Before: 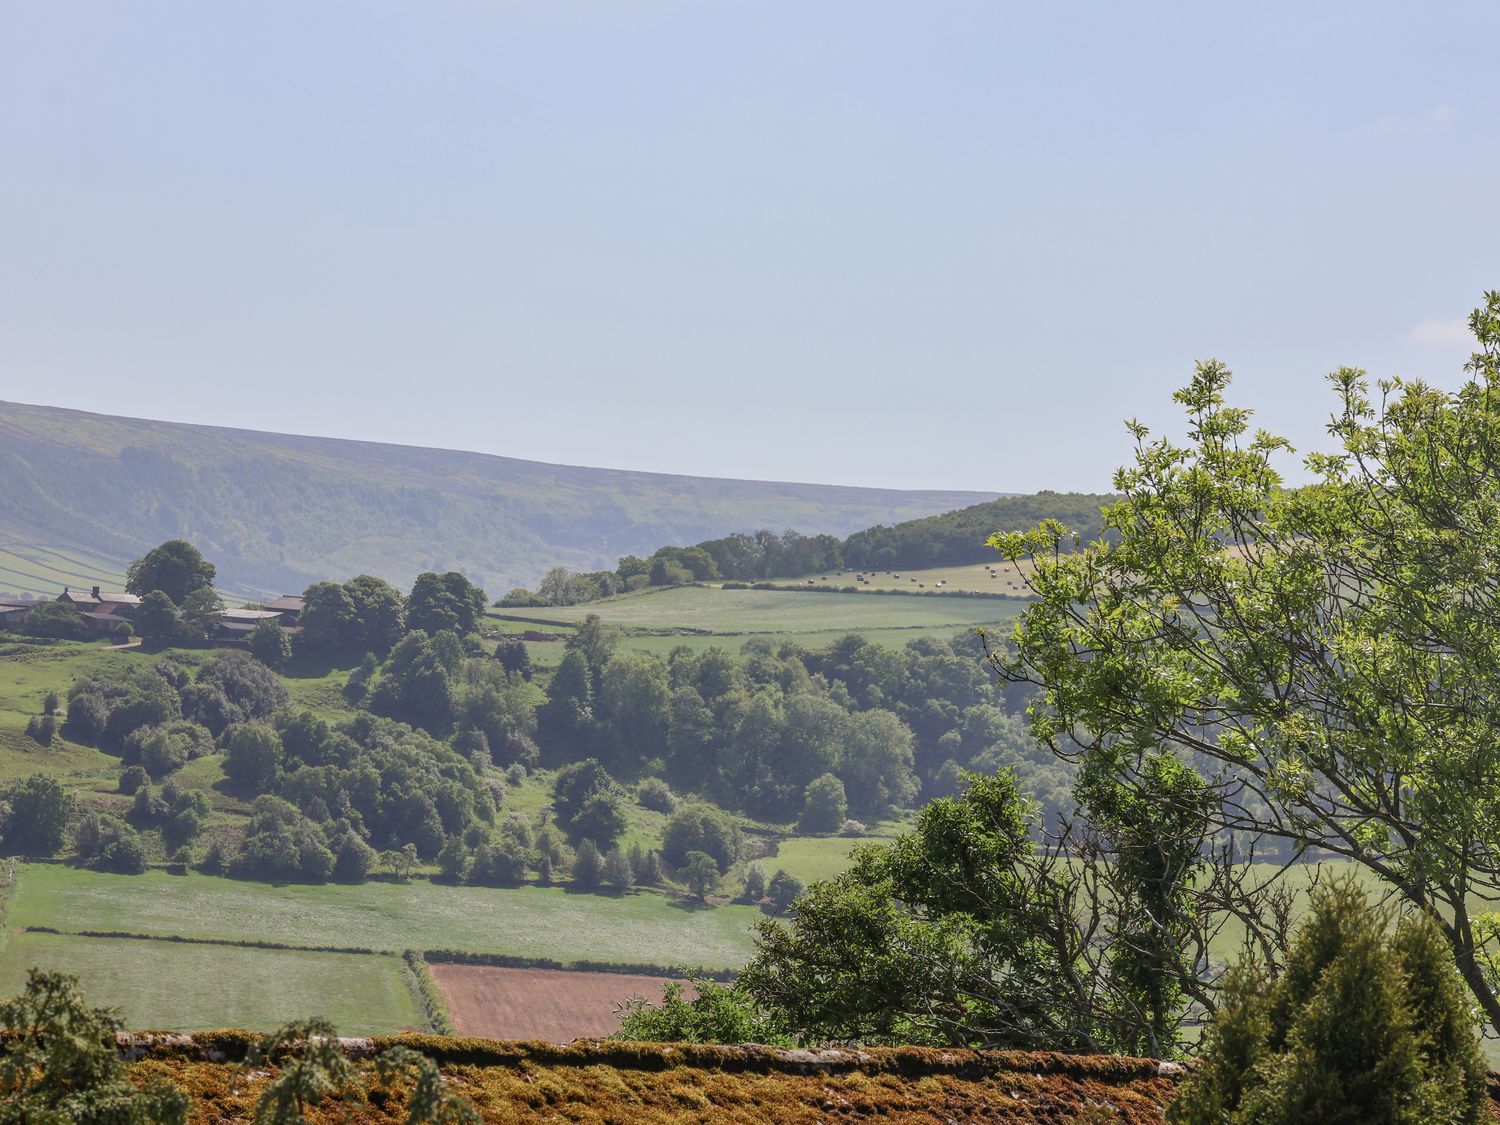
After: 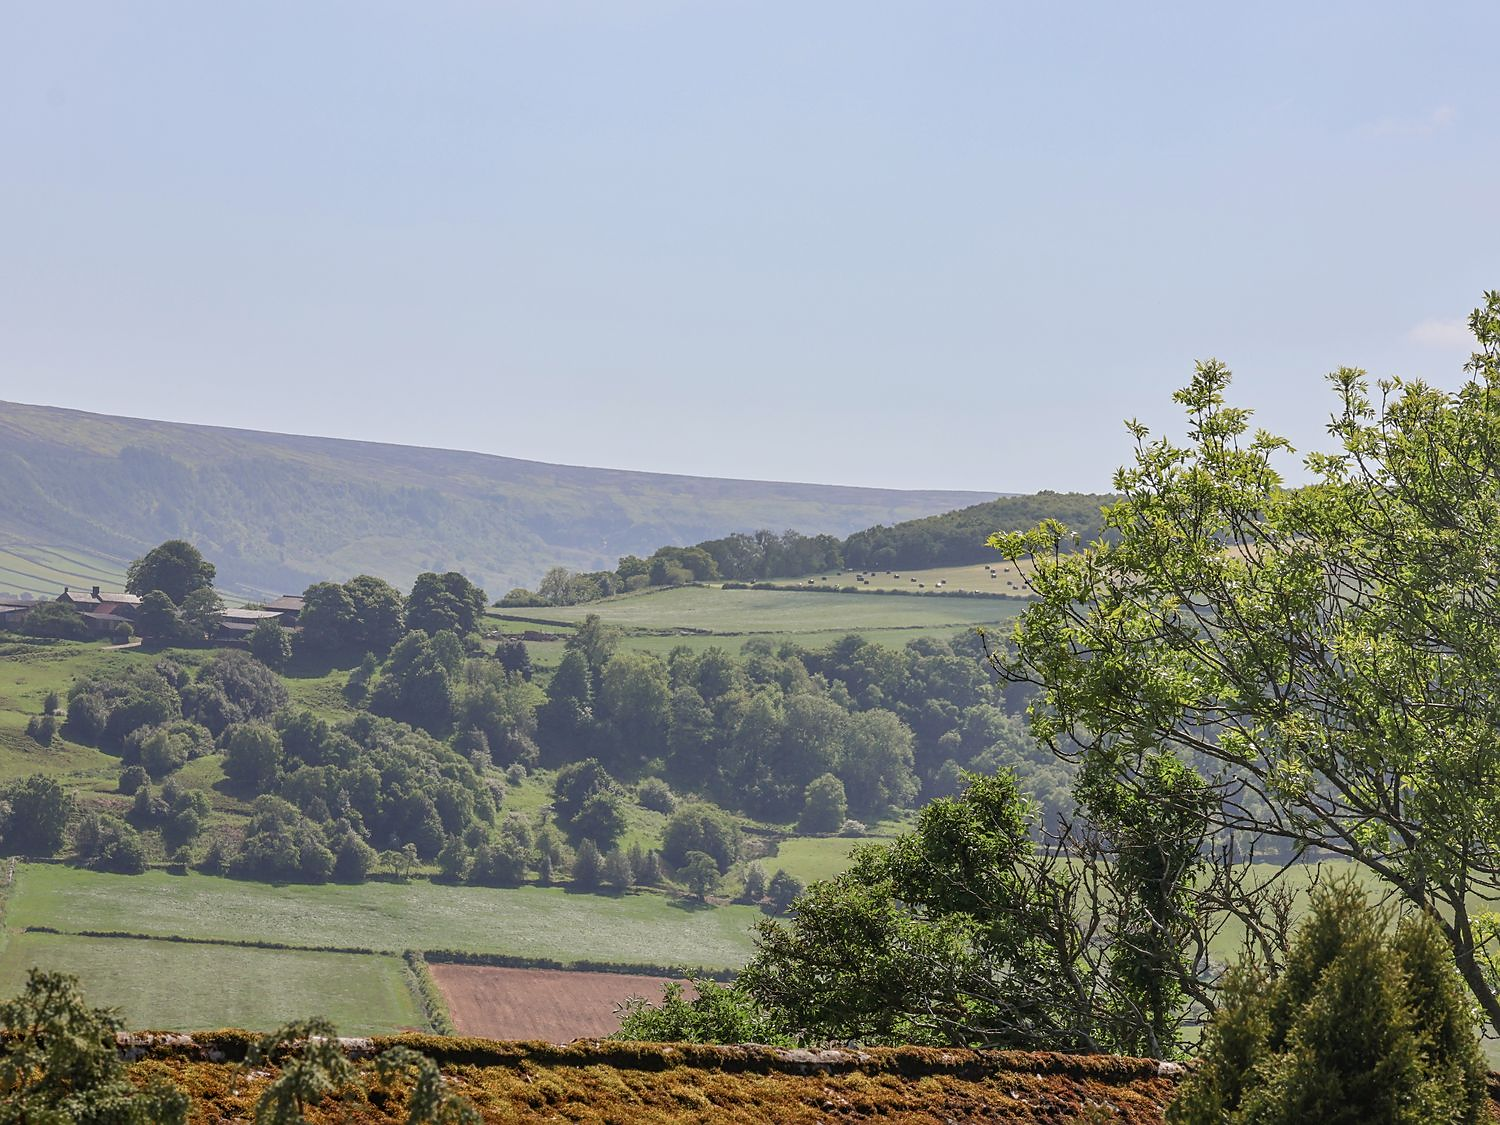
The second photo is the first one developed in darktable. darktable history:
sharpen: radius 1.813, amount 0.413, threshold 1.496
